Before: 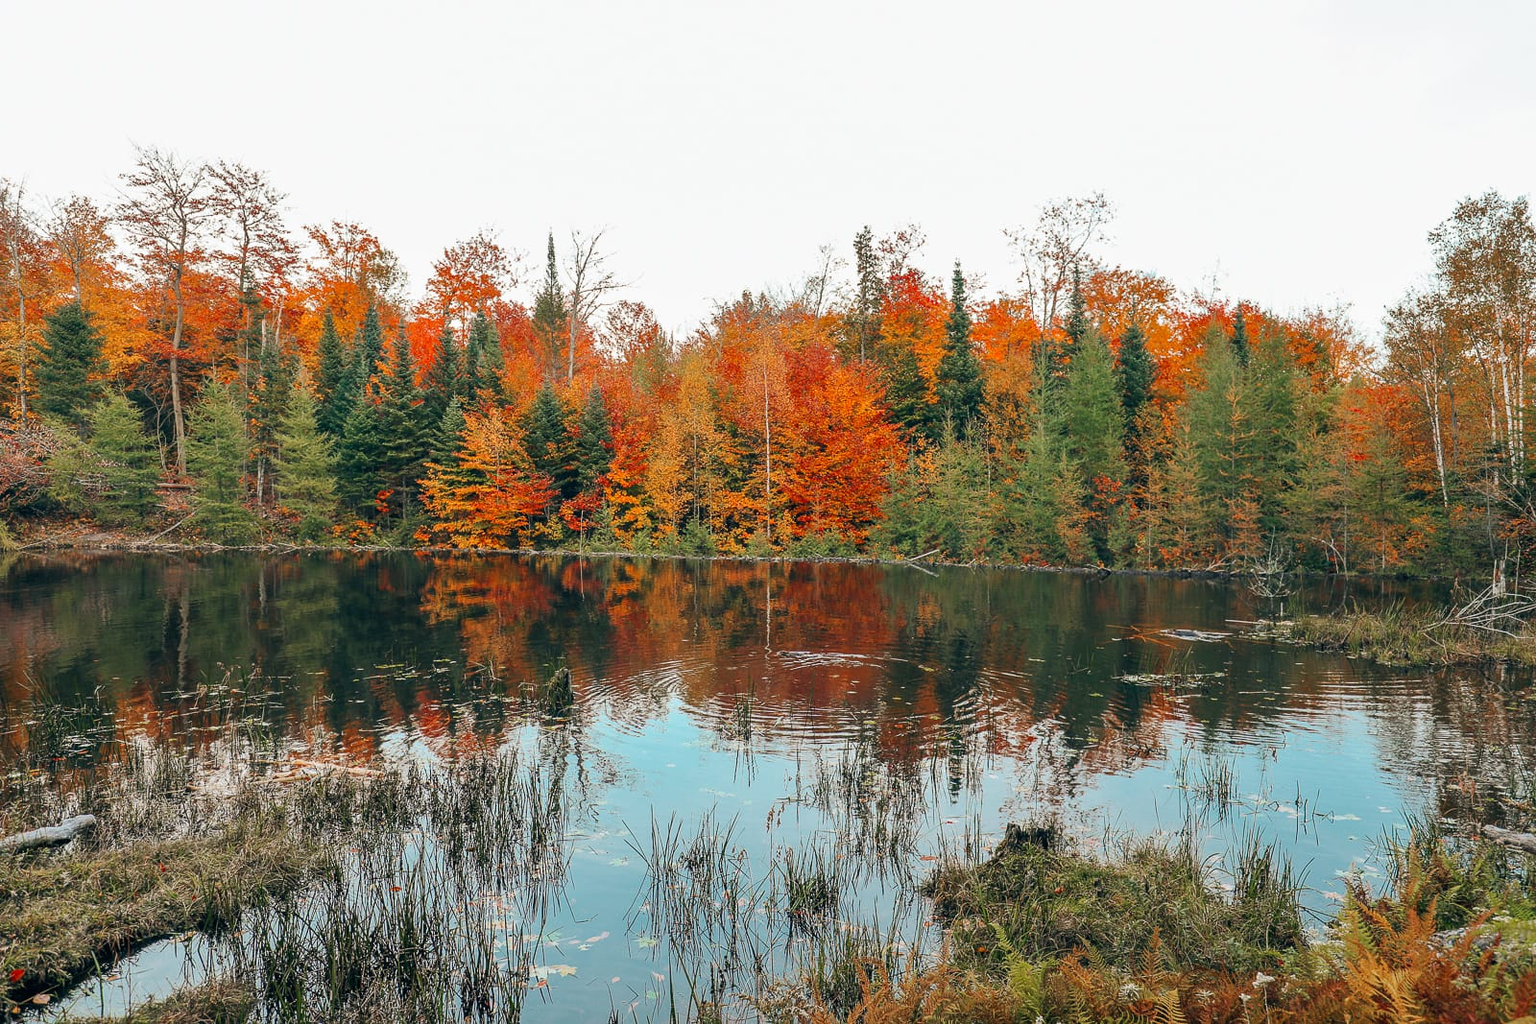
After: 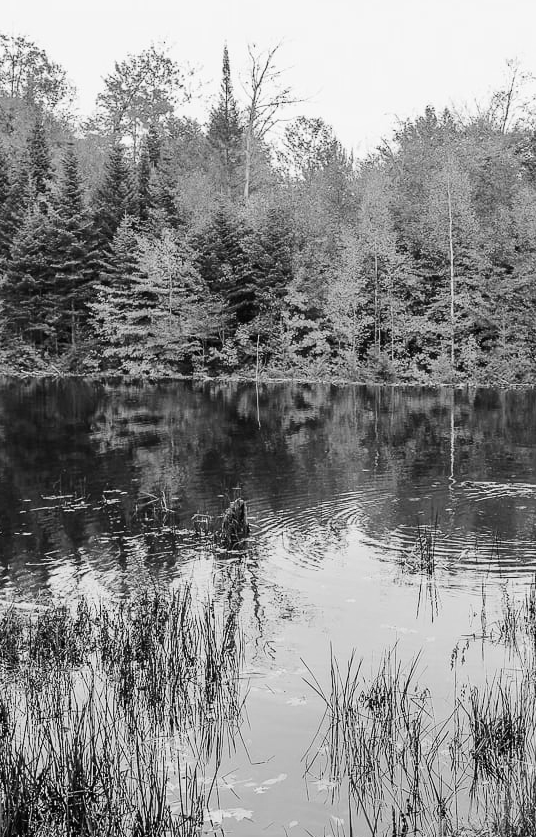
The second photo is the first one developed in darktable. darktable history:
tone curve: curves: ch0 [(0, 0) (0.071, 0.047) (0.266, 0.26) (0.483, 0.554) (0.753, 0.811) (1, 0.983)]; ch1 [(0, 0) (0.346, 0.307) (0.408, 0.387) (0.463, 0.465) (0.482, 0.493) (0.502, 0.5) (0.517, 0.502) (0.55, 0.548) (0.597, 0.61) (0.651, 0.698) (1, 1)]; ch2 [(0, 0) (0.346, 0.34) (0.434, 0.46) (0.485, 0.494) (0.5, 0.494) (0.517, 0.506) (0.526, 0.545) (0.583, 0.61) (0.625, 0.659) (1, 1)], color space Lab, independent channels, preserve colors none
crop and rotate: left 21.77%, top 18.528%, right 44.676%, bottom 2.997%
monochrome: on, module defaults
